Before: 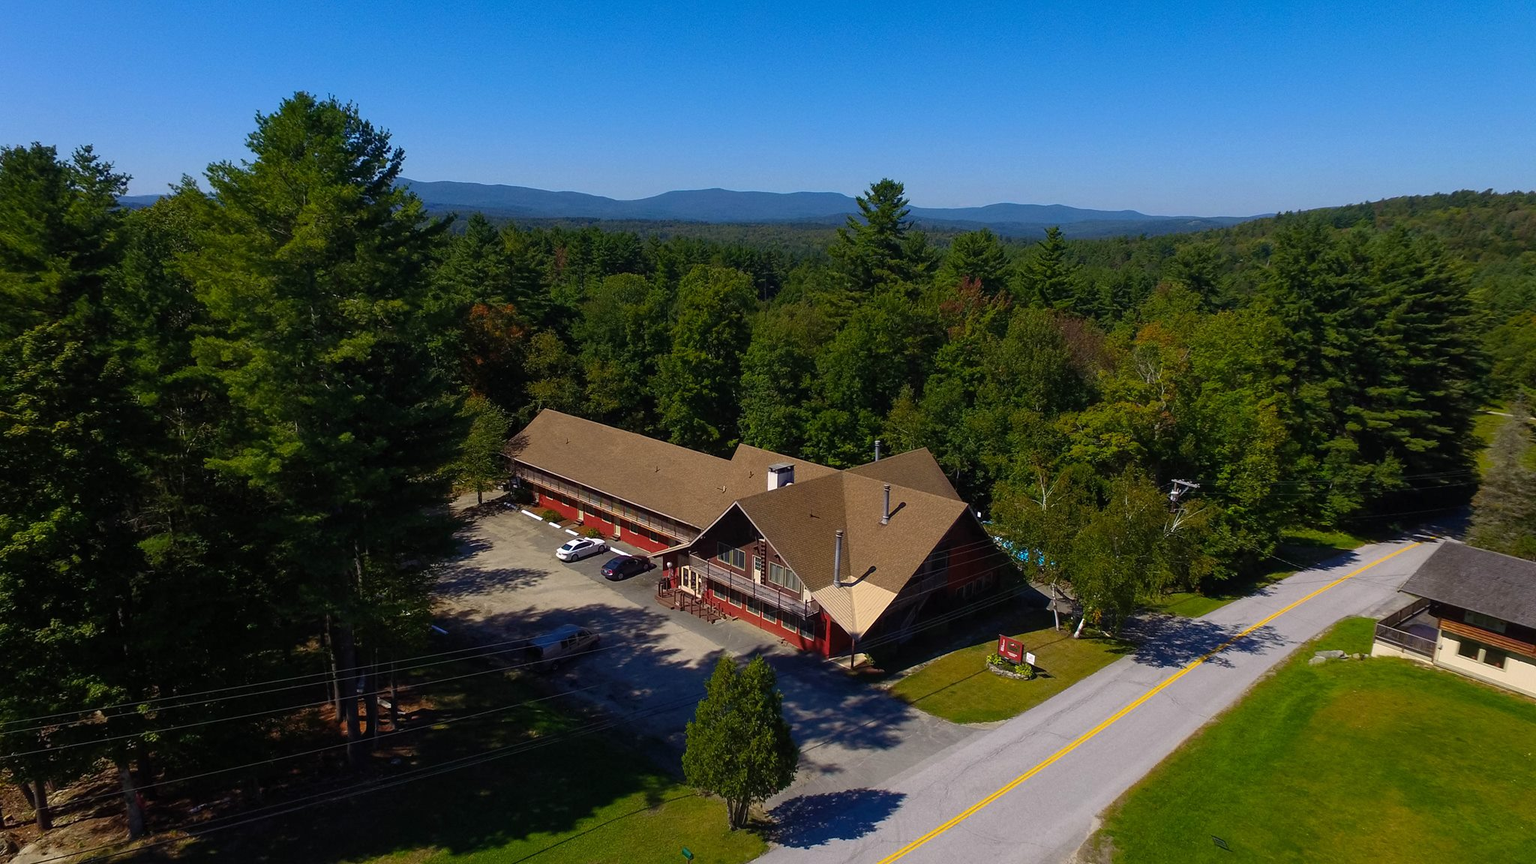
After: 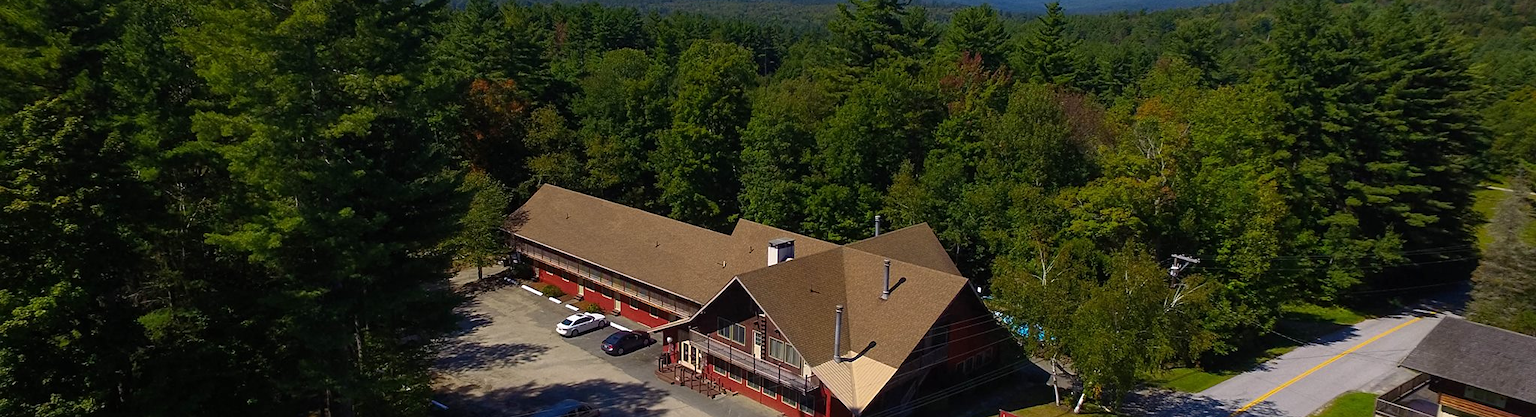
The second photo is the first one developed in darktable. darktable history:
sharpen: amount 0.2
crop and rotate: top 26.056%, bottom 25.543%
